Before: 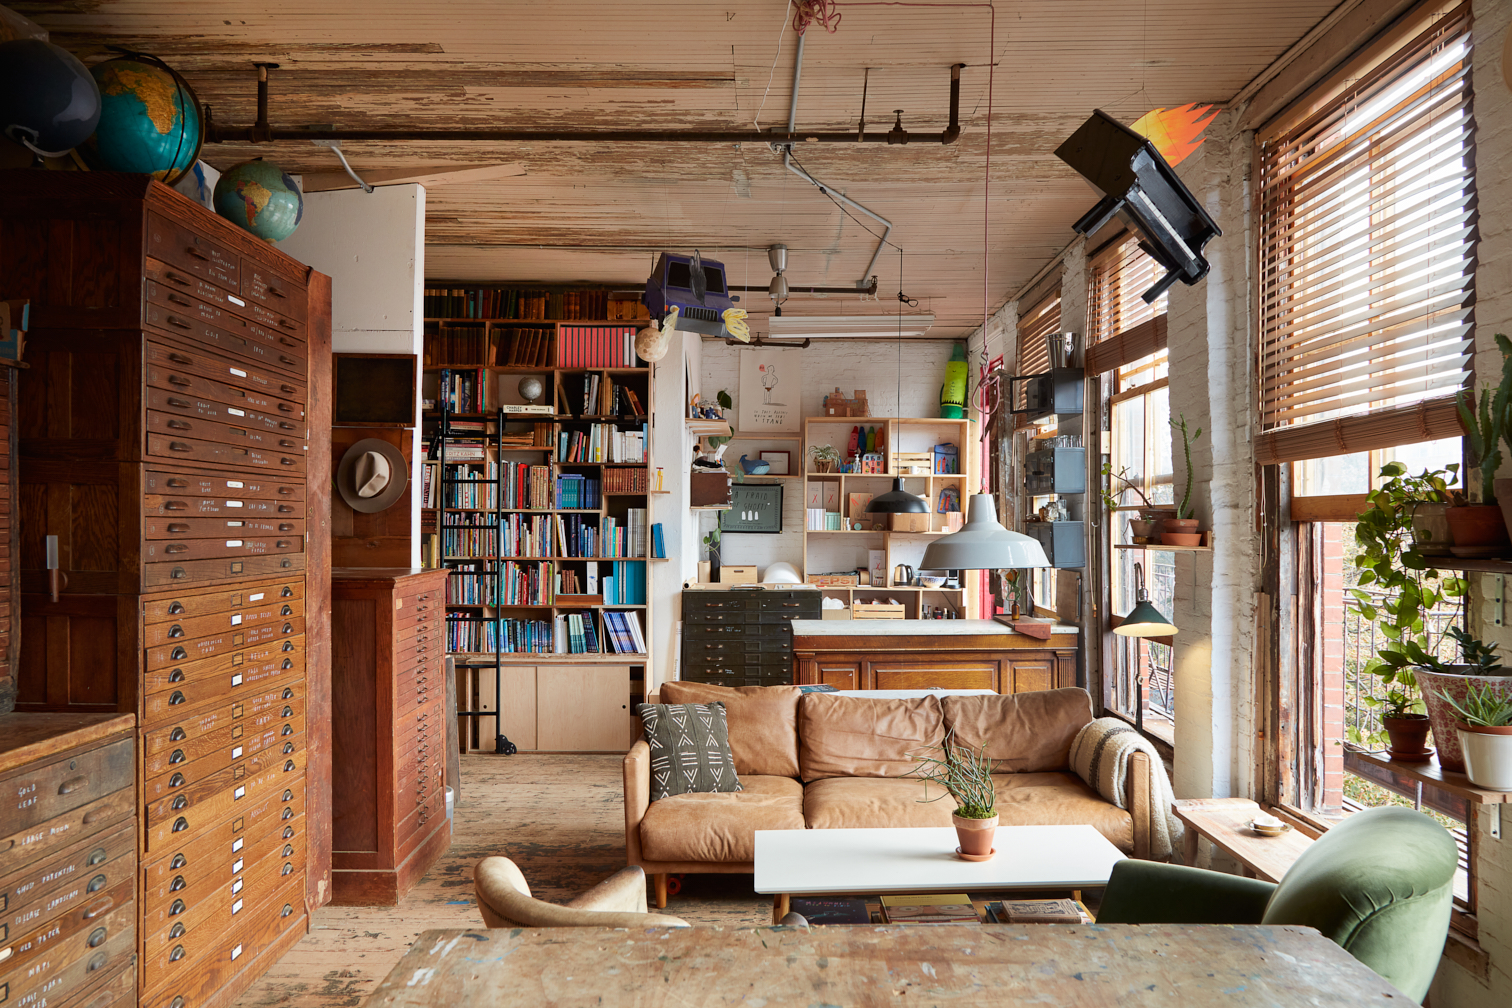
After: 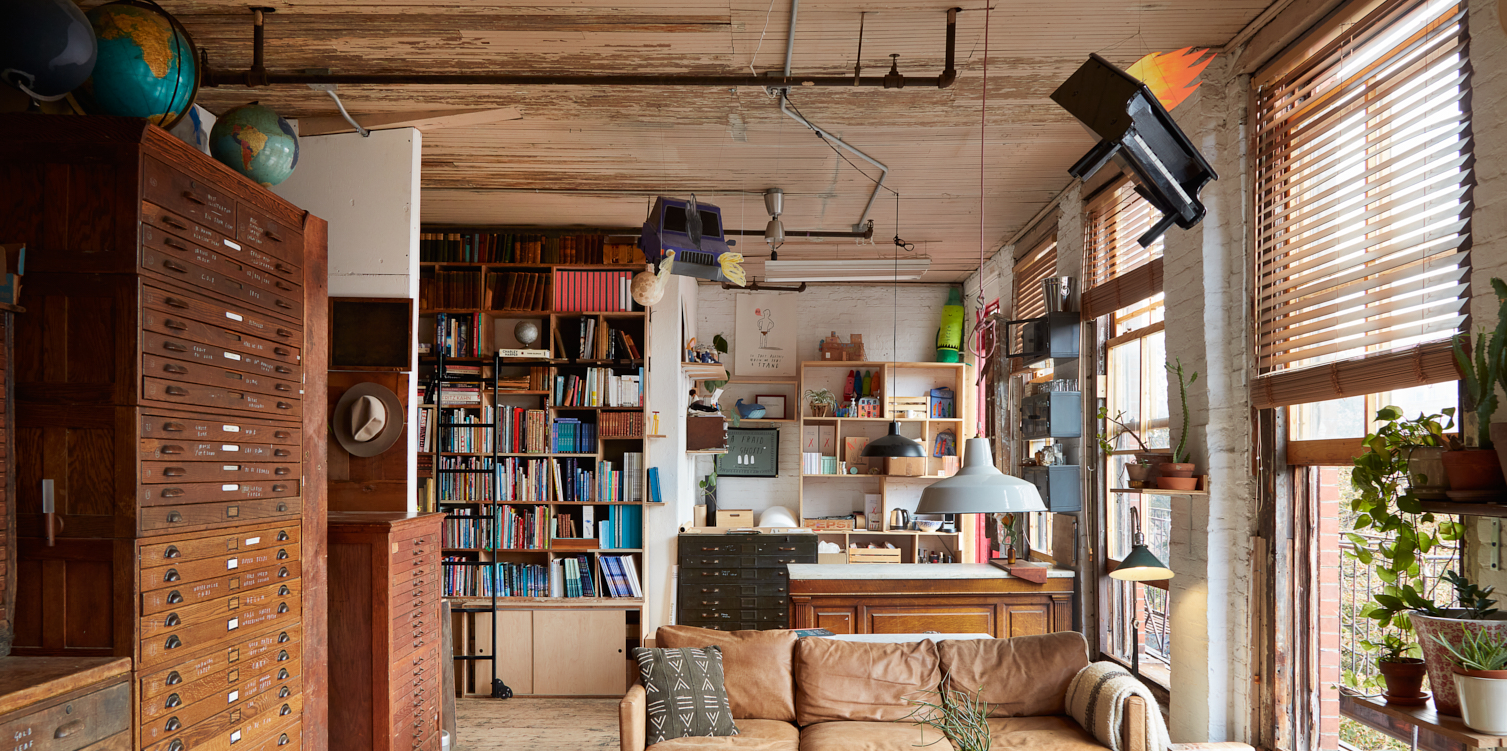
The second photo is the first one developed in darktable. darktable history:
crop: left 0.283%, top 5.558%, bottom 19.859%
